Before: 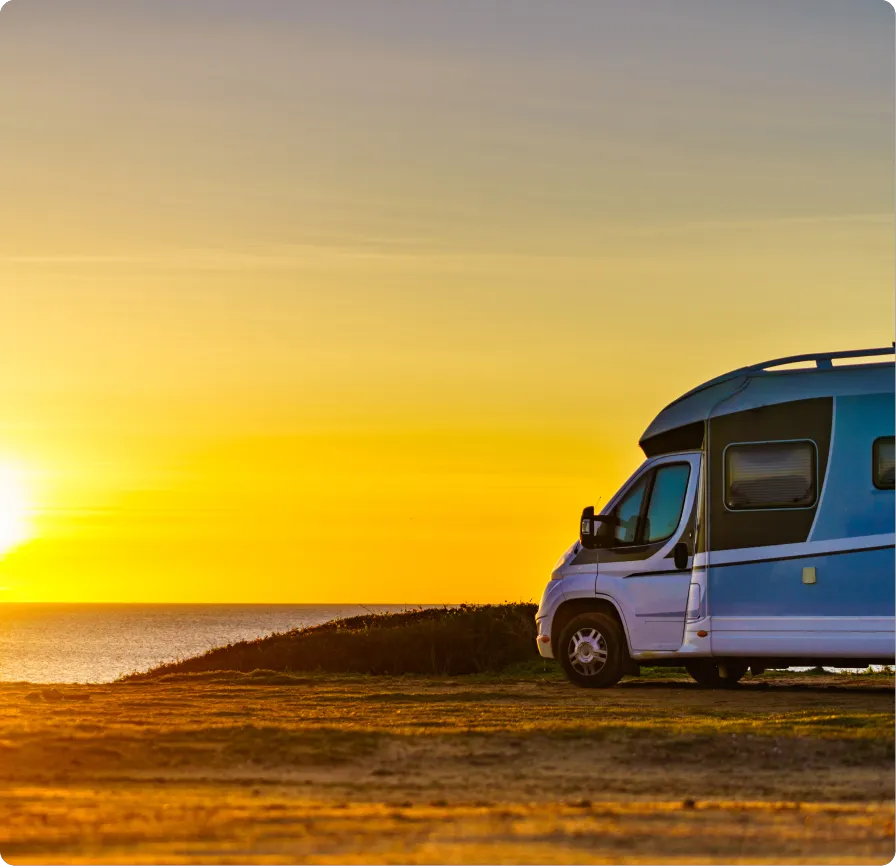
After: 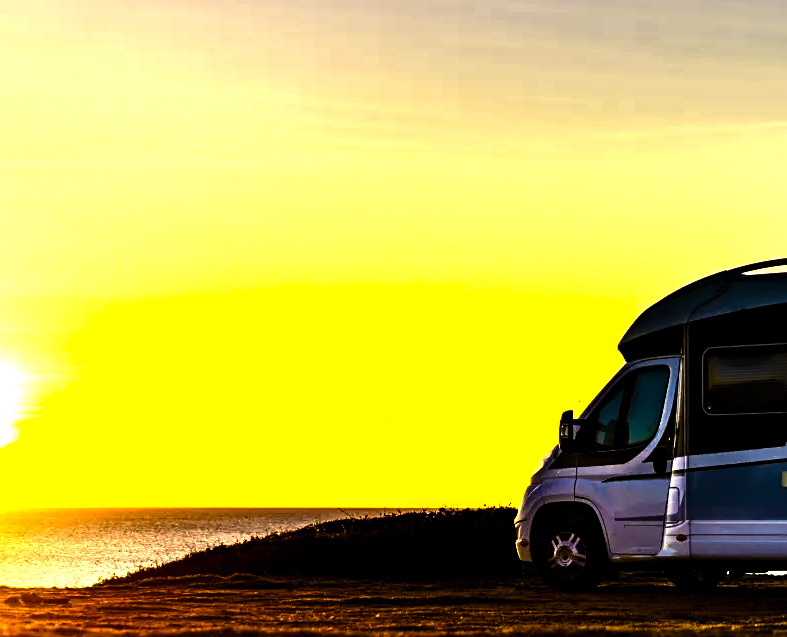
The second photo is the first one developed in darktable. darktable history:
sharpen: amount 0.214
crop and rotate: left 2.378%, top 11.153%, right 9.703%, bottom 15.24%
levels: levels [0.044, 0.475, 0.791]
exposure: exposure 0.225 EV, compensate exposure bias true, compensate highlight preservation false
contrast brightness saturation: contrast 0.218, brightness -0.187, saturation 0.235
